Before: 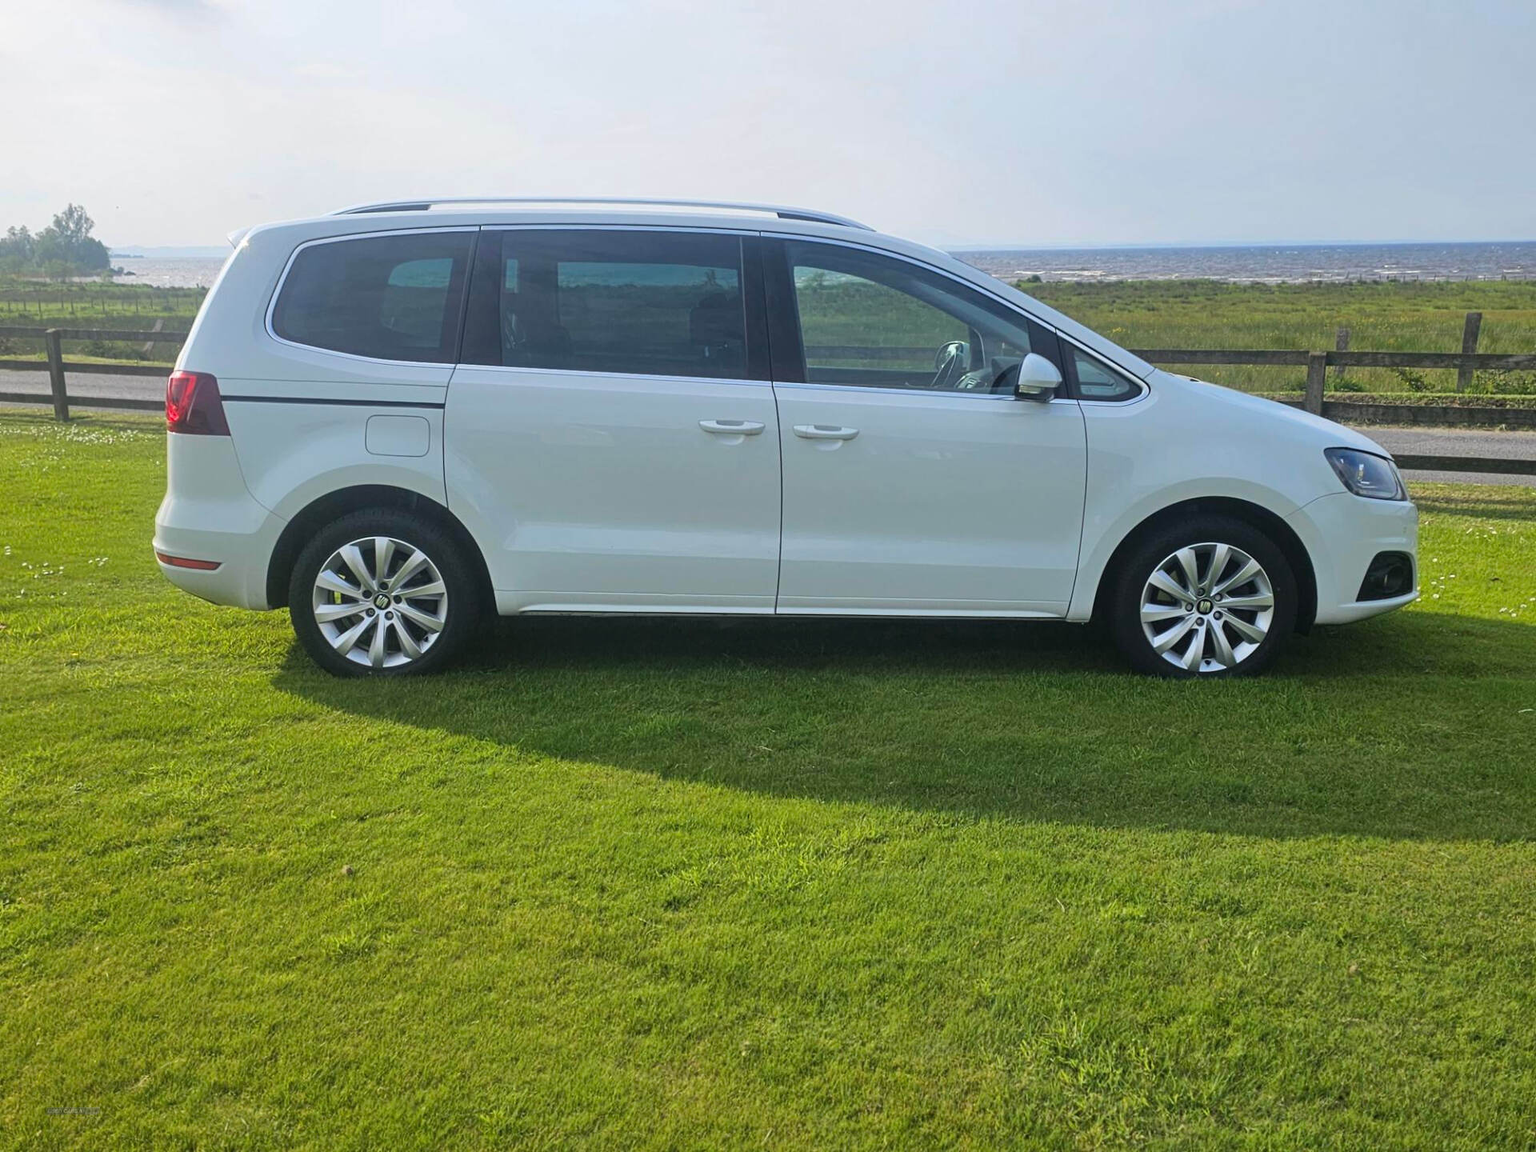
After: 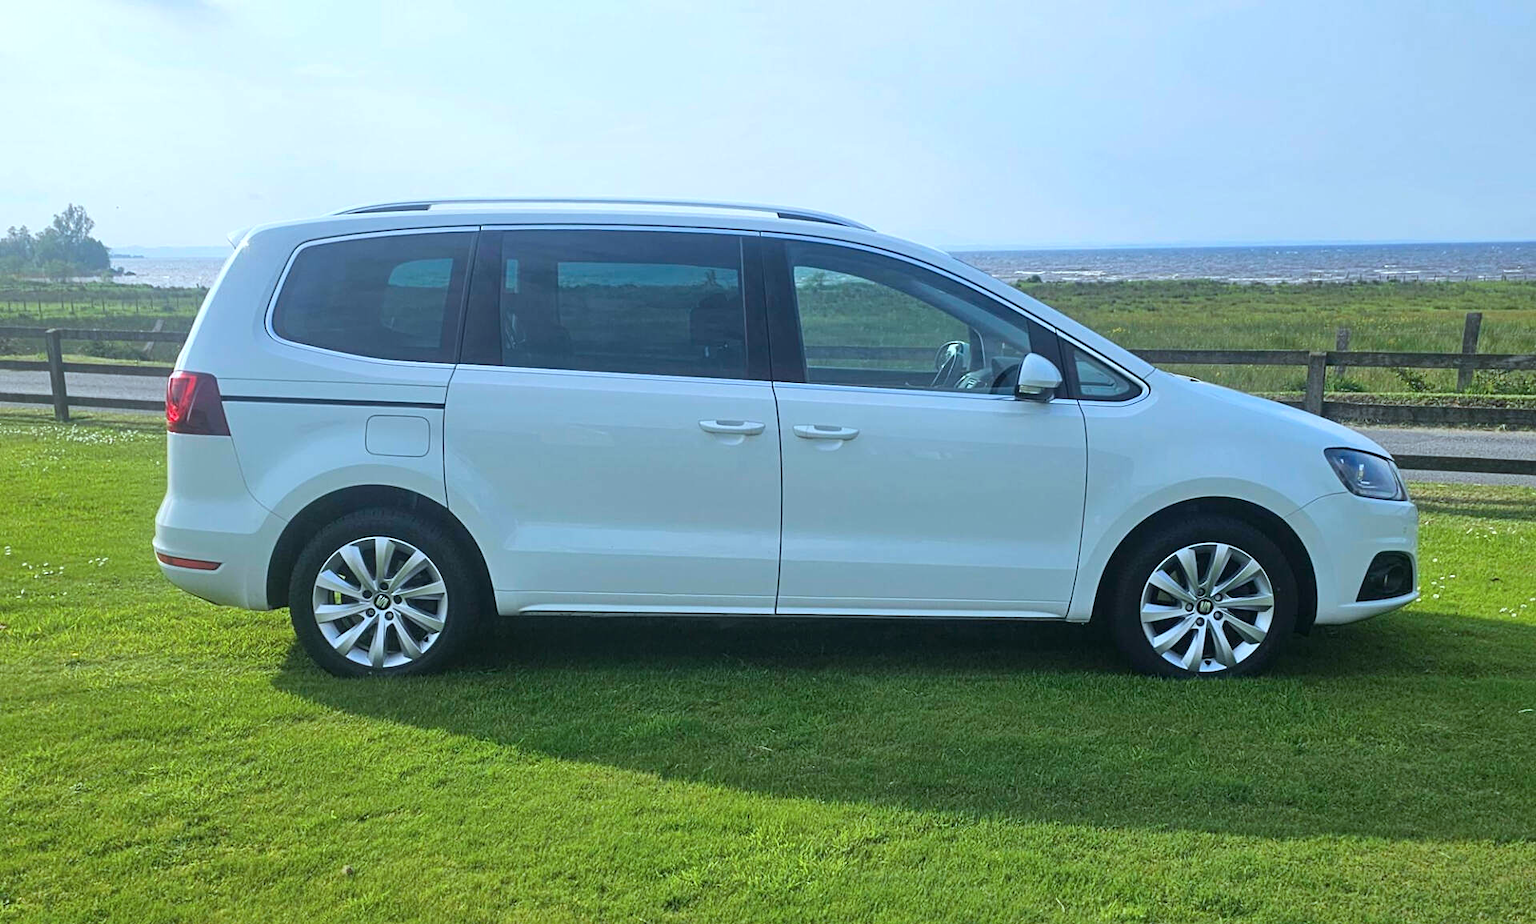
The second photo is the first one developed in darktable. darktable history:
exposure: black level correction 0.001, exposure 0.14 EV, compensate highlight preservation false
crop: bottom 19.68%
sharpen: amount 0.2
color calibration: illuminant F (fluorescent), F source F9 (Cool White Deluxe 4150 K) – high CRI, x 0.375, y 0.373, temperature 4149.98 K
